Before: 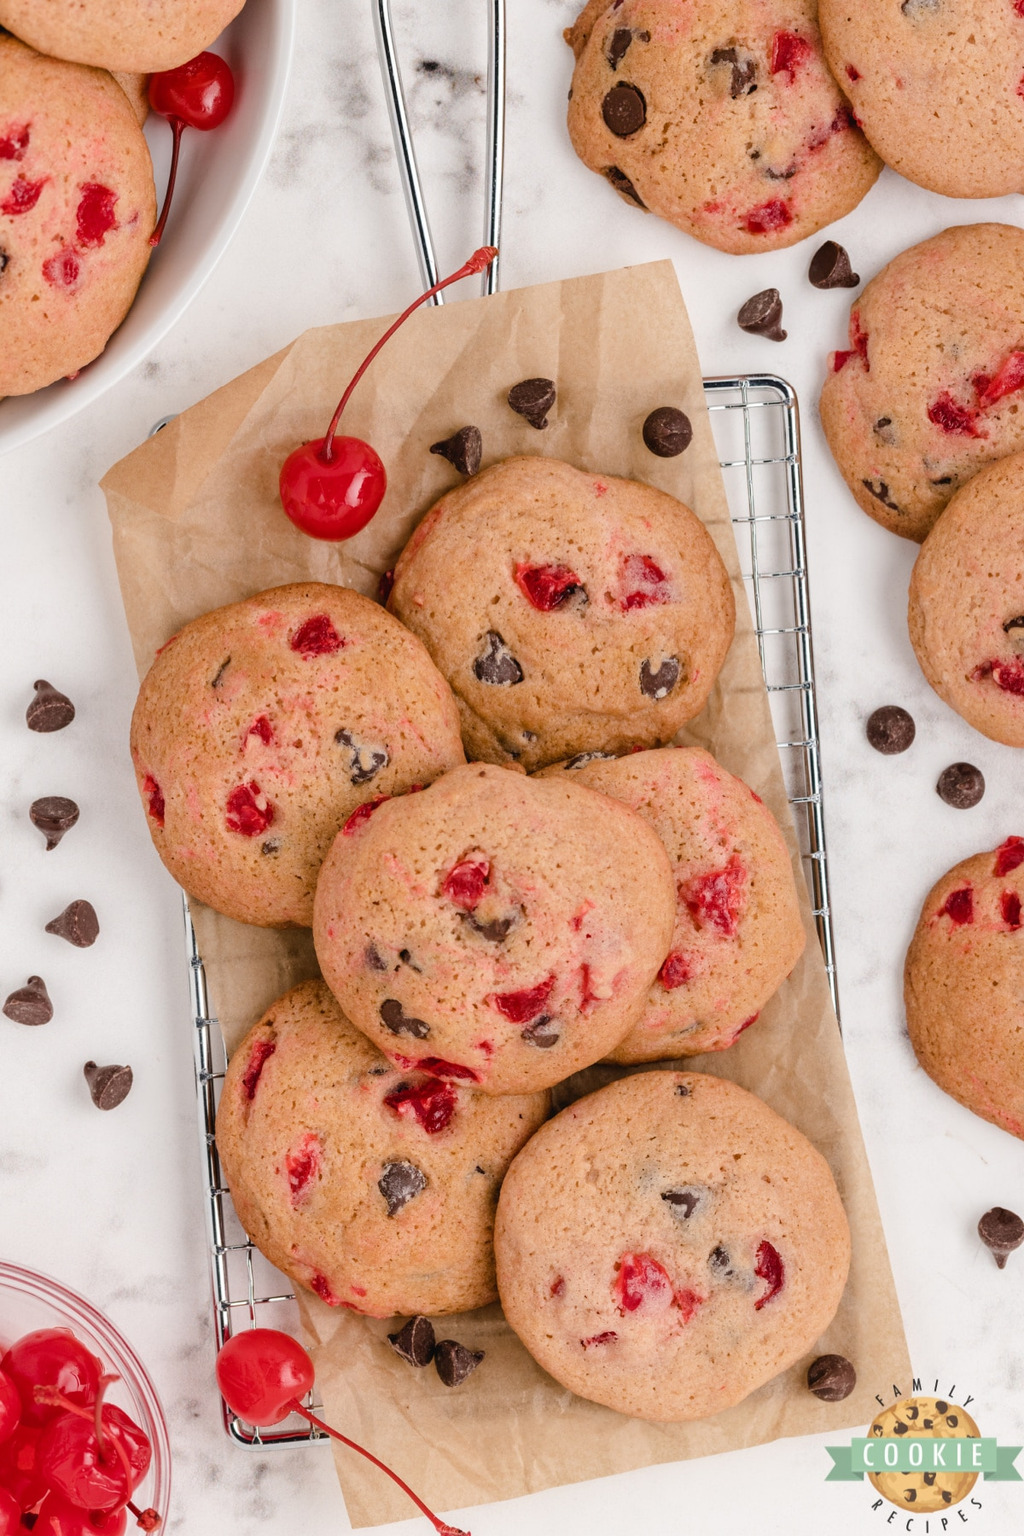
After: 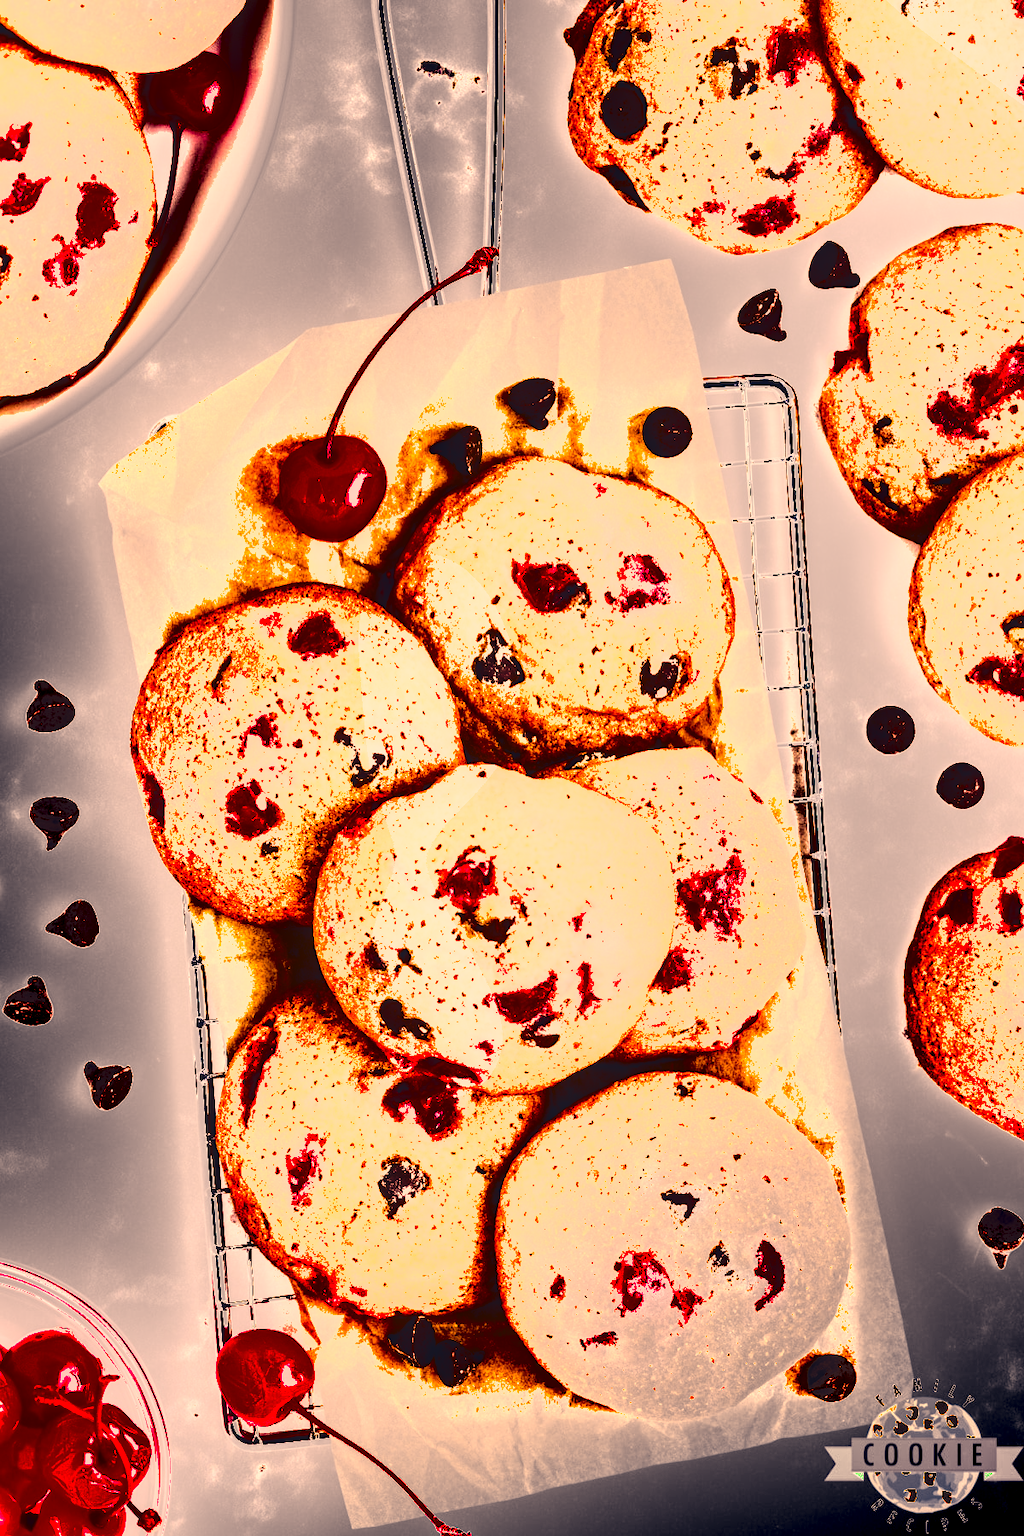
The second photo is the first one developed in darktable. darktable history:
base curve: curves: ch0 [(0, 0) (0.073, 0.04) (0.157, 0.139) (0.492, 0.492) (0.758, 0.758) (1, 1)], preserve colors none
exposure: black level correction 0, exposure 1.741 EV, compensate exposure bias true, compensate highlight preservation false
color balance rgb: perceptual saturation grading › global saturation 25%, global vibrance 20%
local contrast: on, module defaults
color correction: highlights a* 19.59, highlights b* 27.49, shadows a* 3.46, shadows b* -17.28, saturation 0.73
shadows and highlights: radius 171.16, shadows 27, white point adjustment 3.13, highlights -67.95, soften with gaussian
